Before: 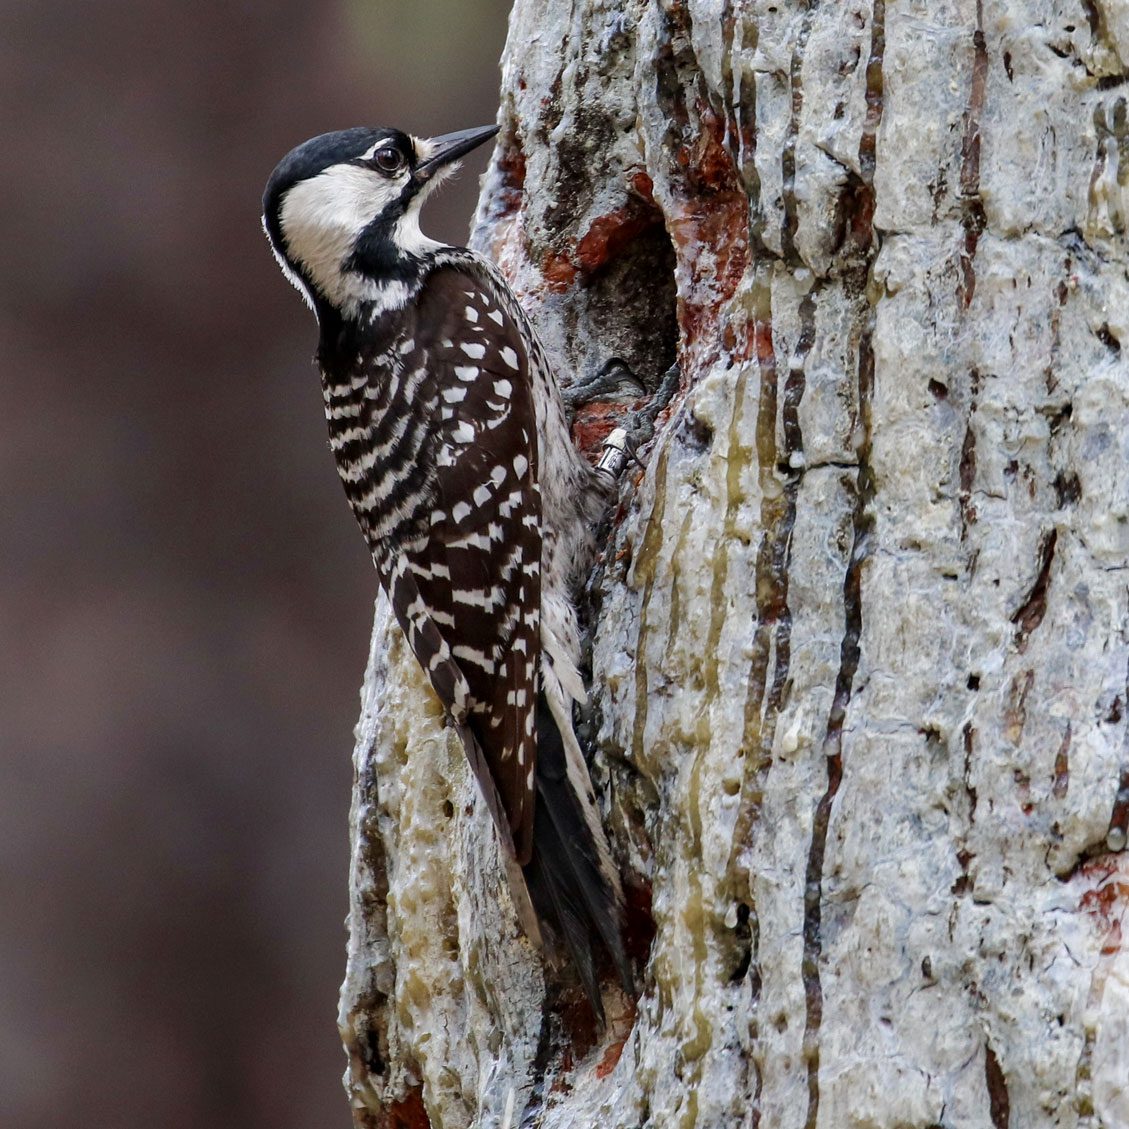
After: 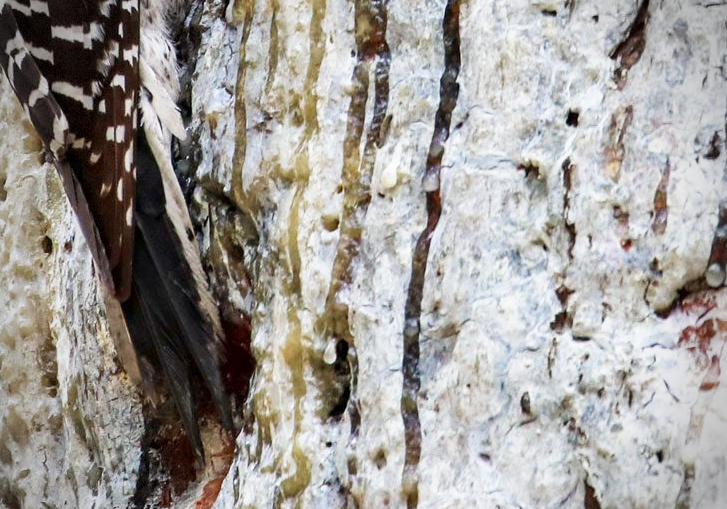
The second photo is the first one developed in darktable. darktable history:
vignetting: fall-off start 71.59%, dithering 8-bit output, unbound false
crop and rotate: left 35.525%, top 50.004%, bottom 4.828%
base curve: curves: ch0 [(0, 0) (0.557, 0.834) (1, 1)], preserve colors none
